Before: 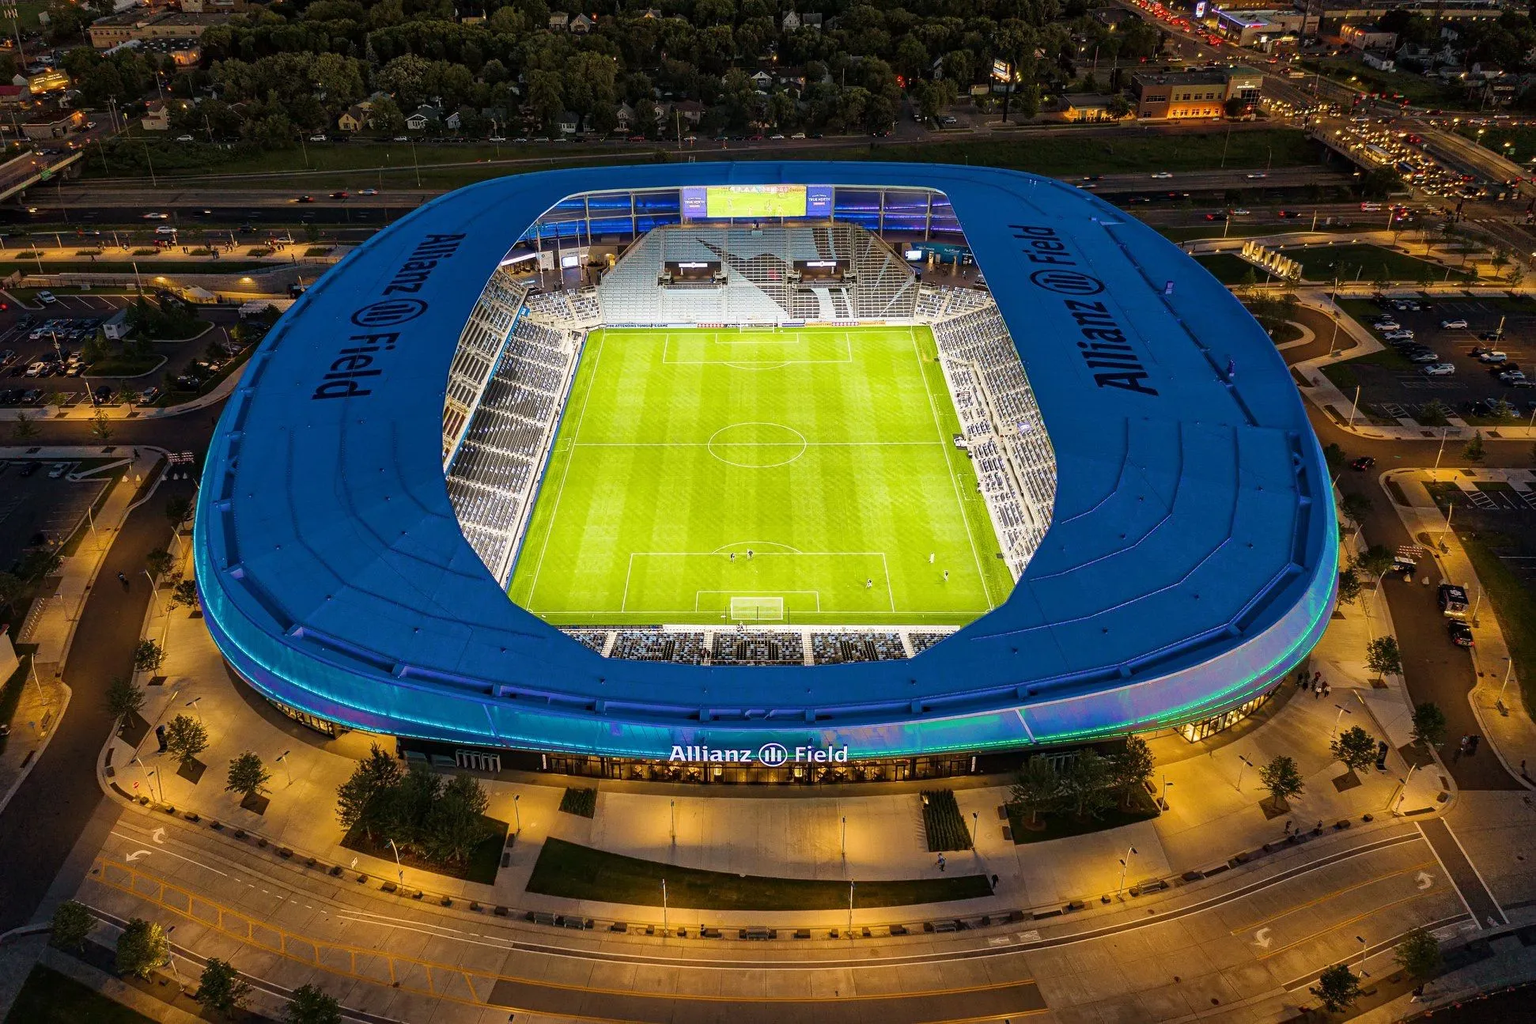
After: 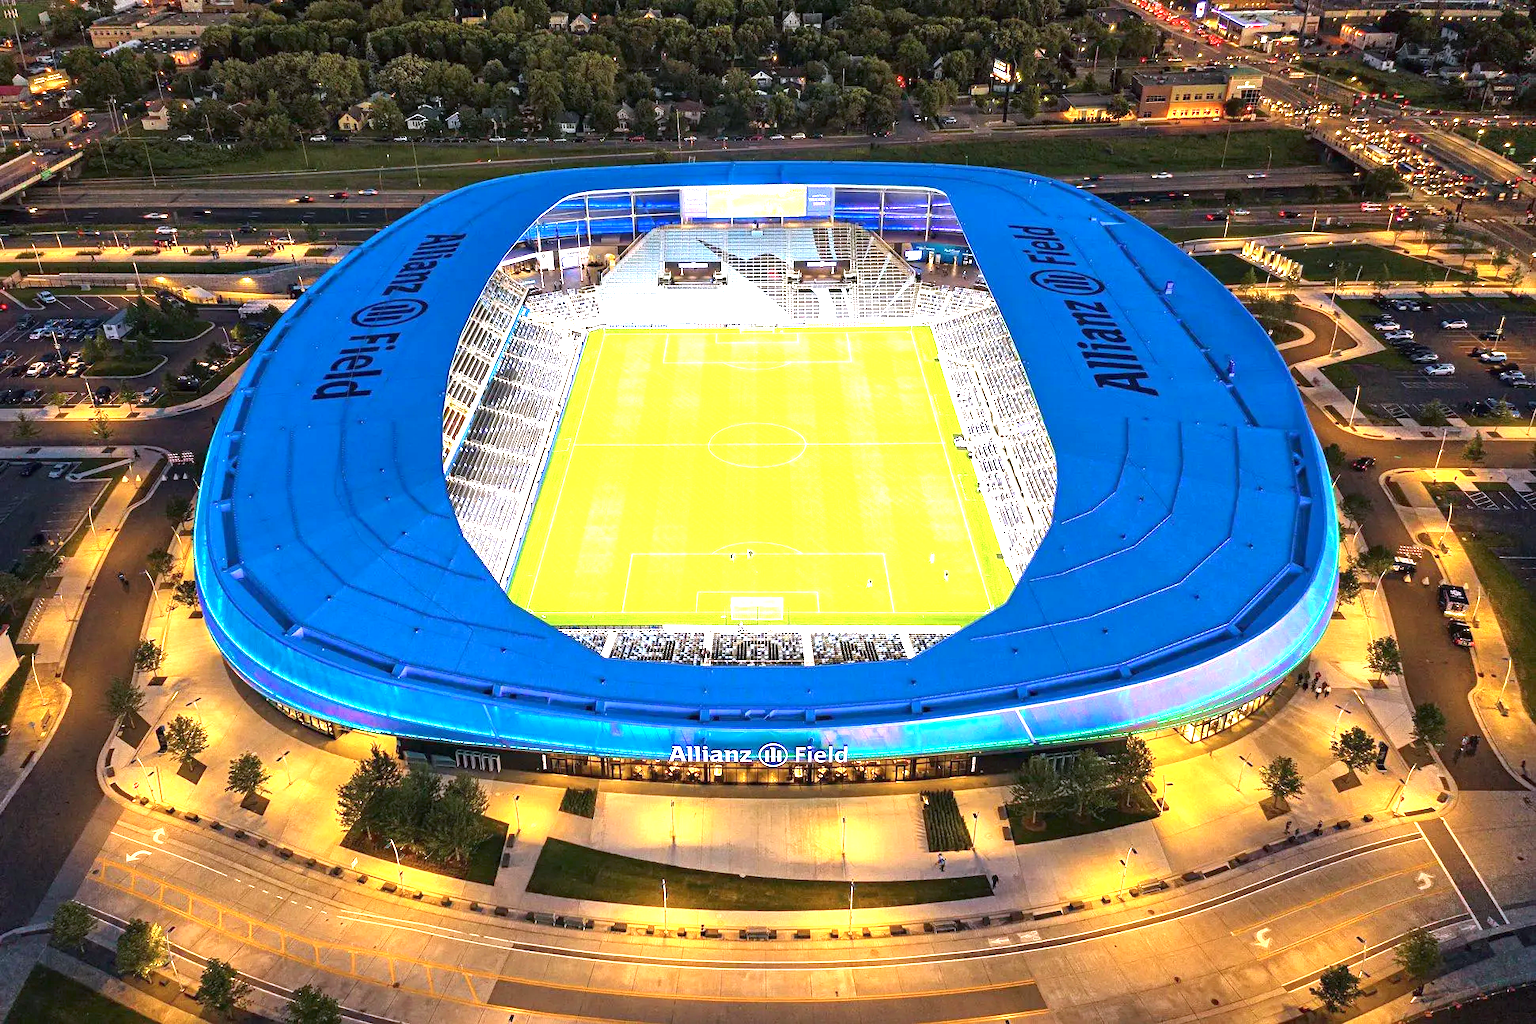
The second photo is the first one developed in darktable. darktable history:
exposure: black level correction 0, exposure 1.743 EV, compensate highlight preservation false
color calibration: illuminant as shot in camera, x 0.358, y 0.373, temperature 4628.91 K
